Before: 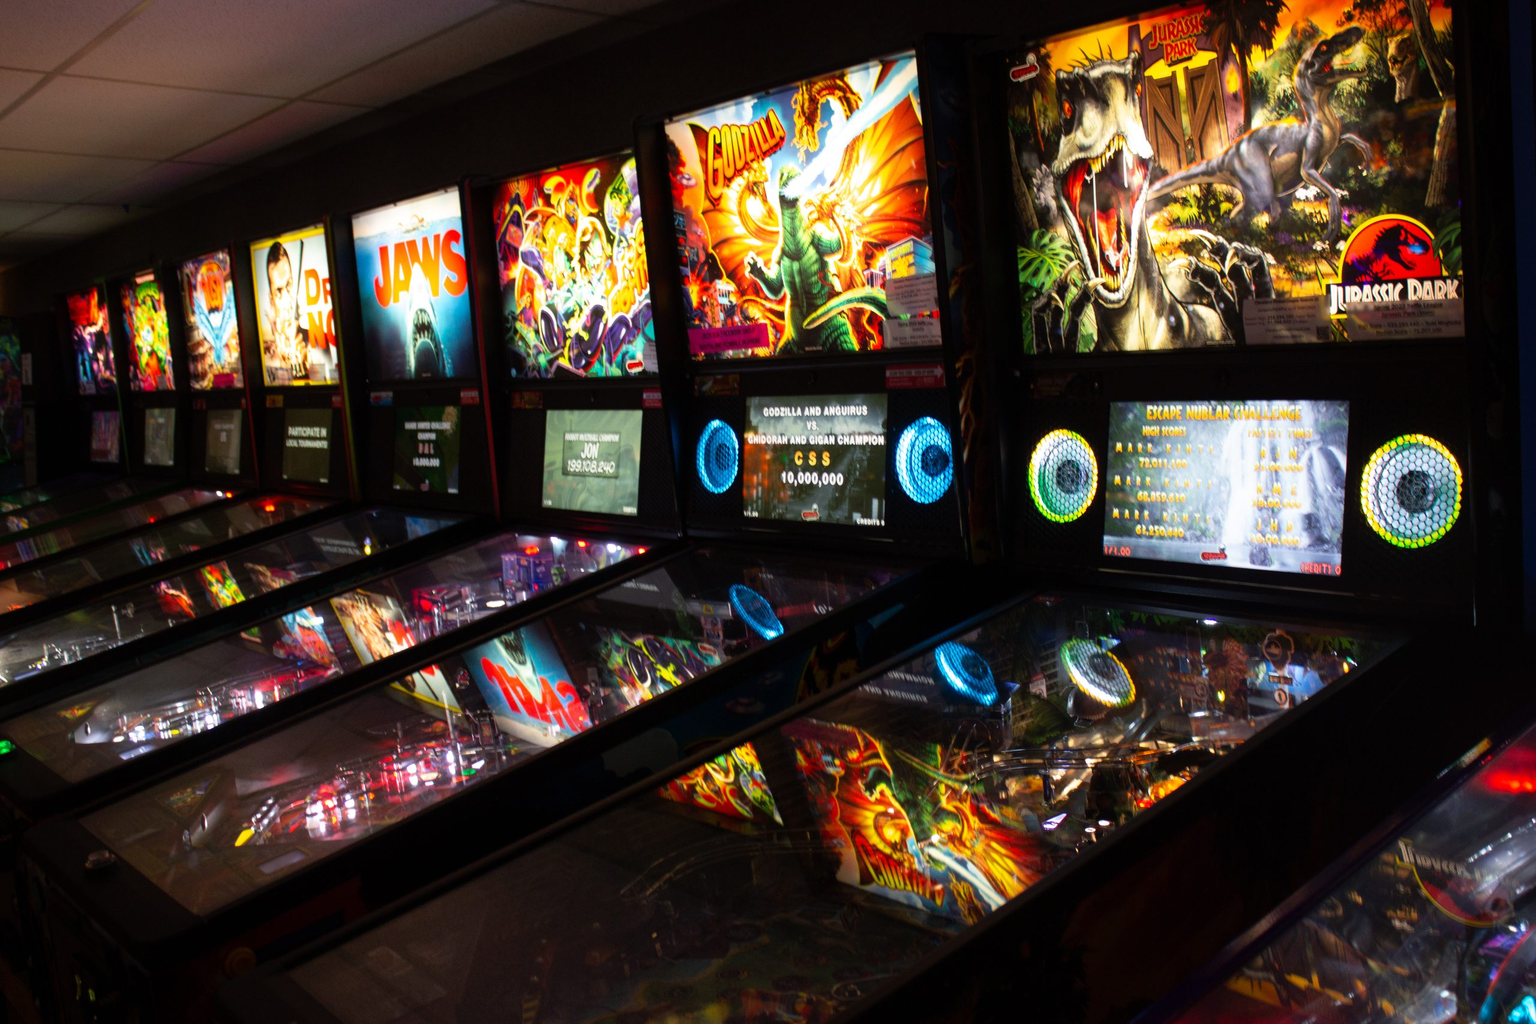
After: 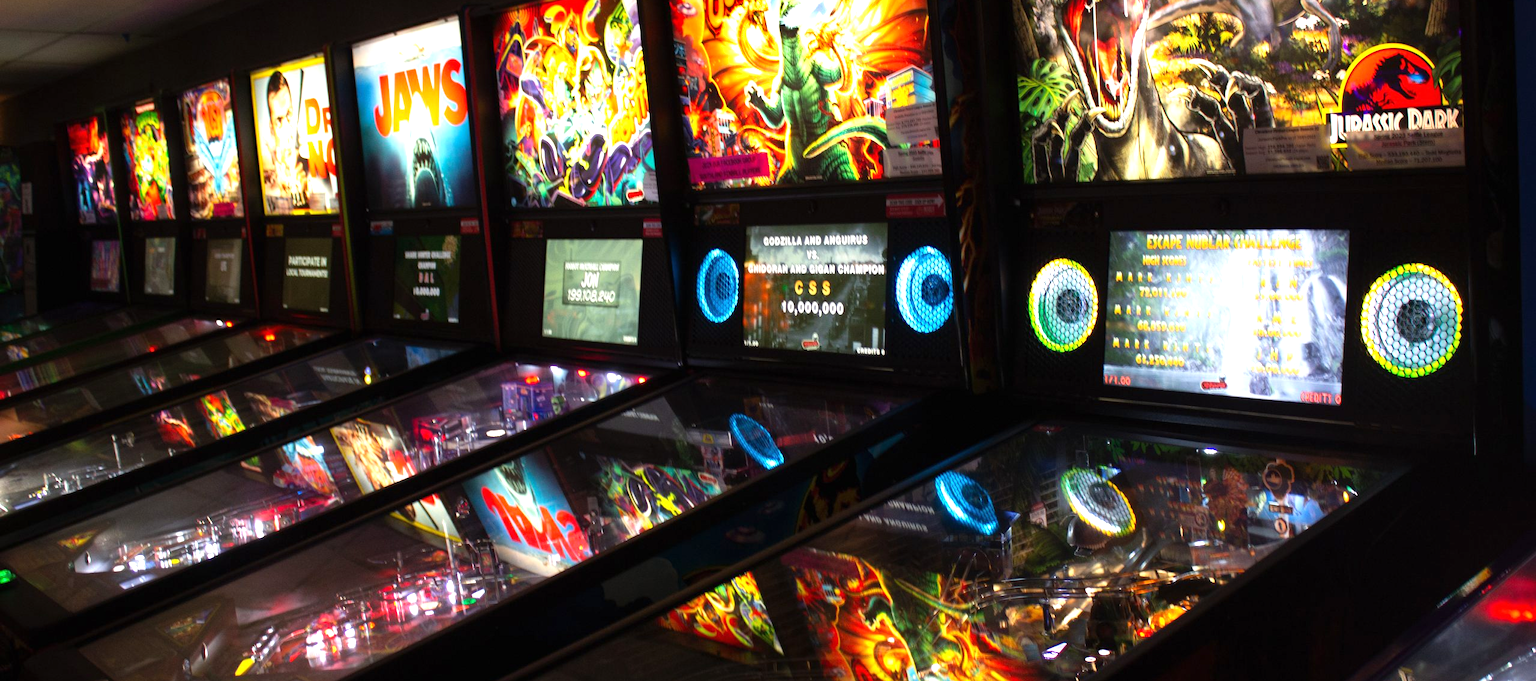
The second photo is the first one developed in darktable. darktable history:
crop: top 16.727%, bottom 16.727%
shadows and highlights: shadows 5, soften with gaussian
exposure: black level correction 0, exposure 0.5 EV, compensate highlight preservation false
